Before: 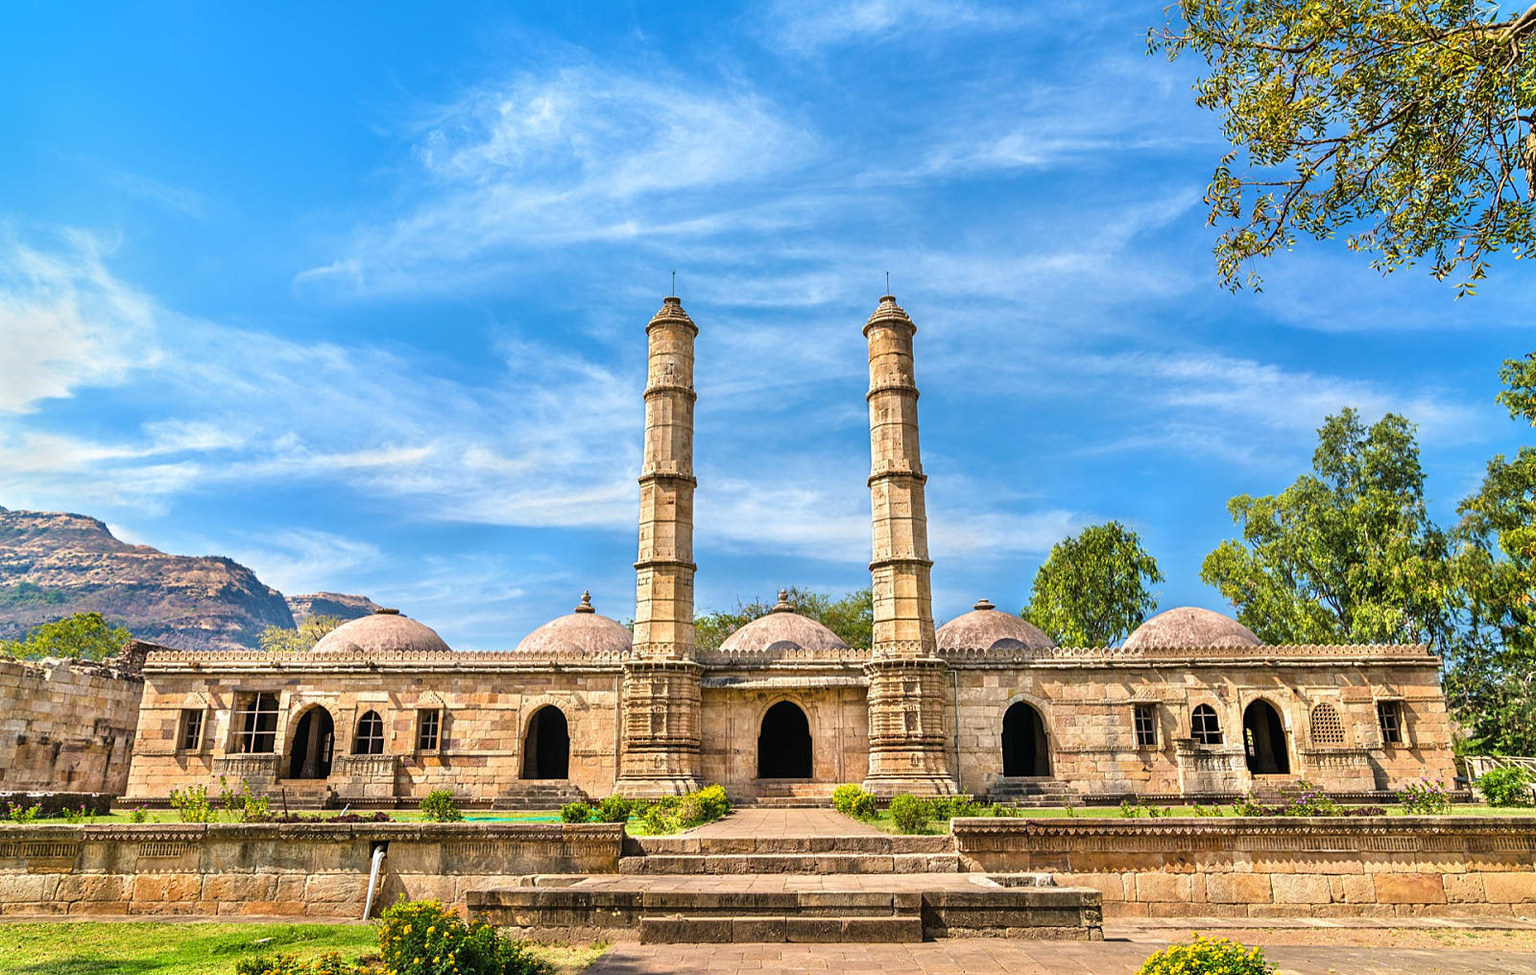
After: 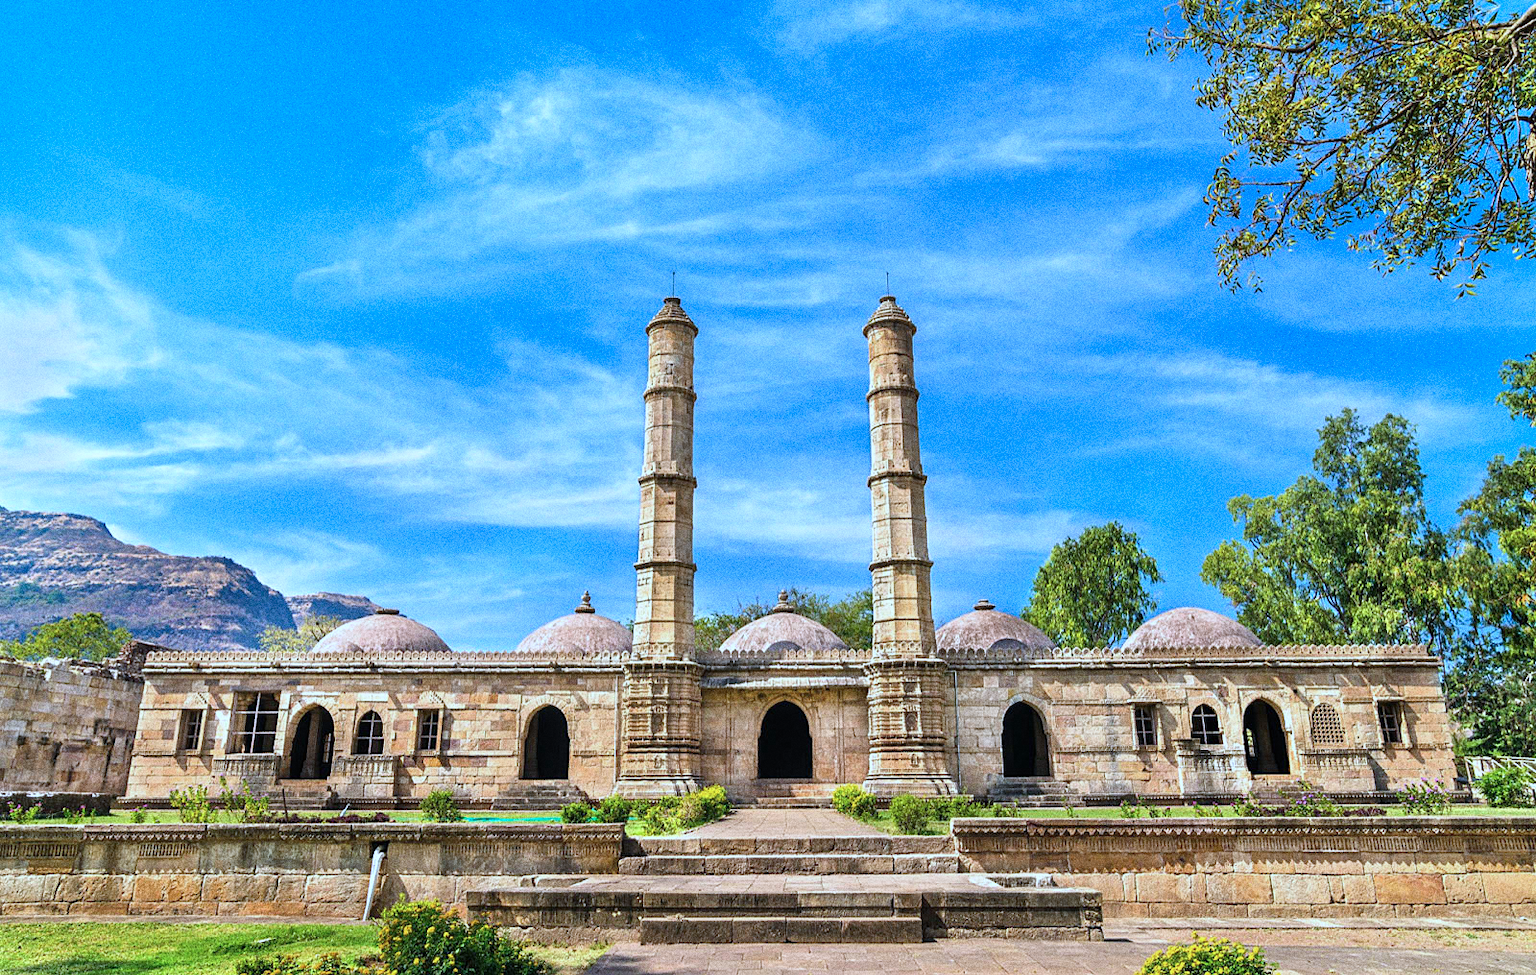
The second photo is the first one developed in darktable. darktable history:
grain: coarseness 0.09 ISO, strength 40%
white balance: red 0.967, blue 1.049
color calibration: illuminant as shot in camera, x 0.378, y 0.381, temperature 4093.13 K, saturation algorithm version 1 (2020)
